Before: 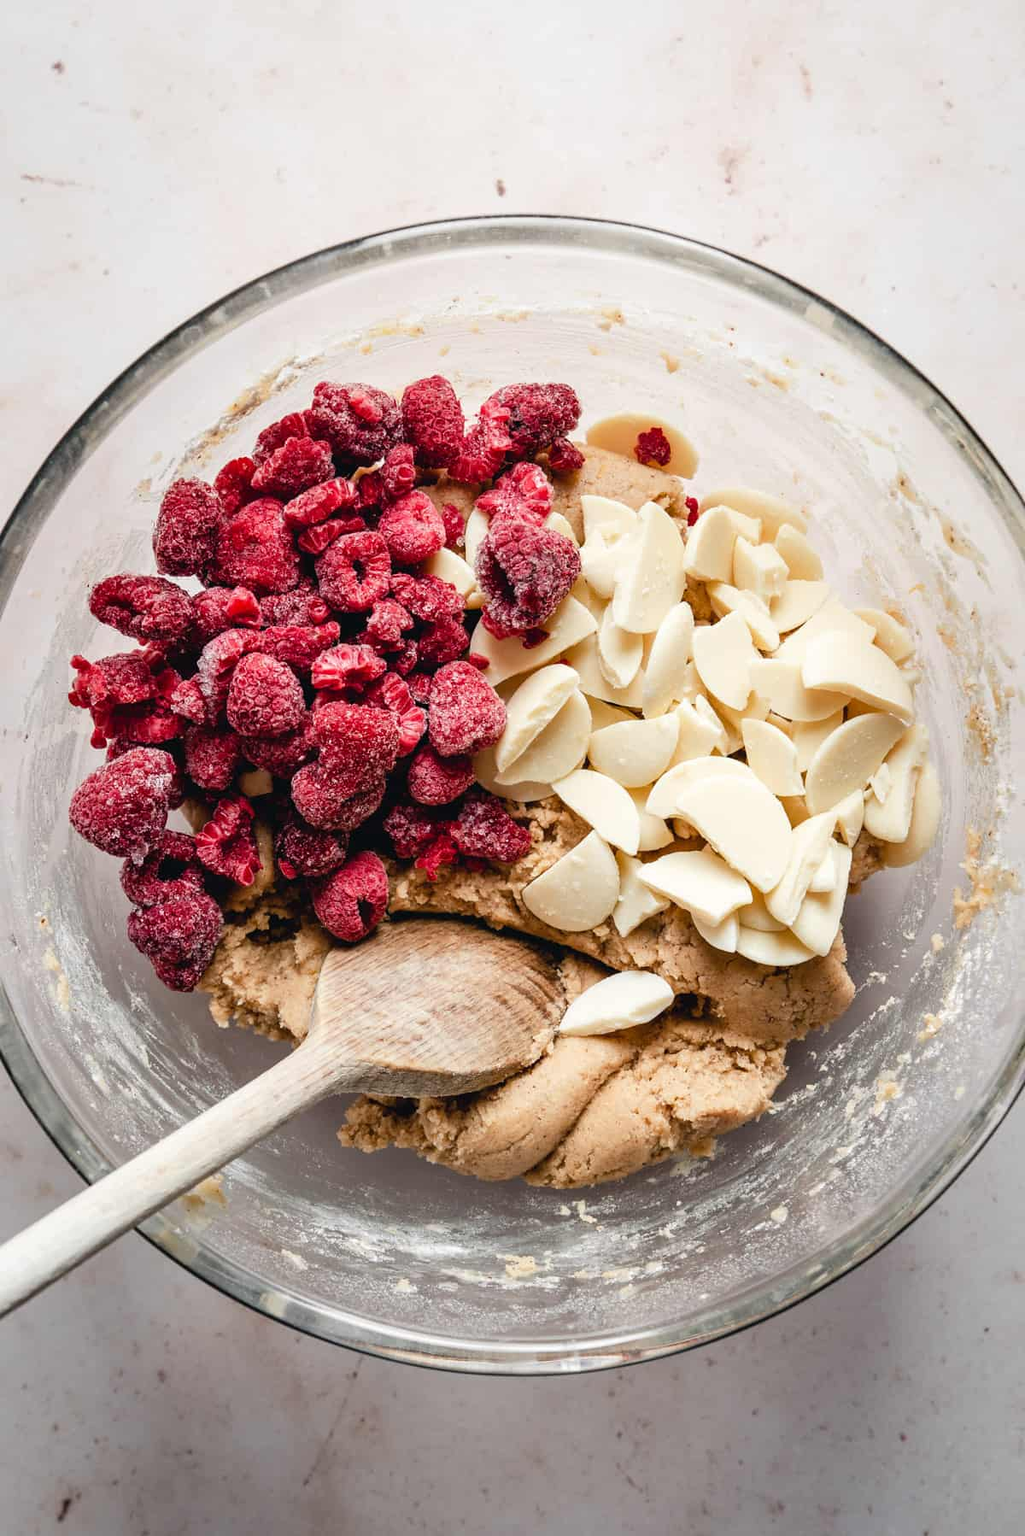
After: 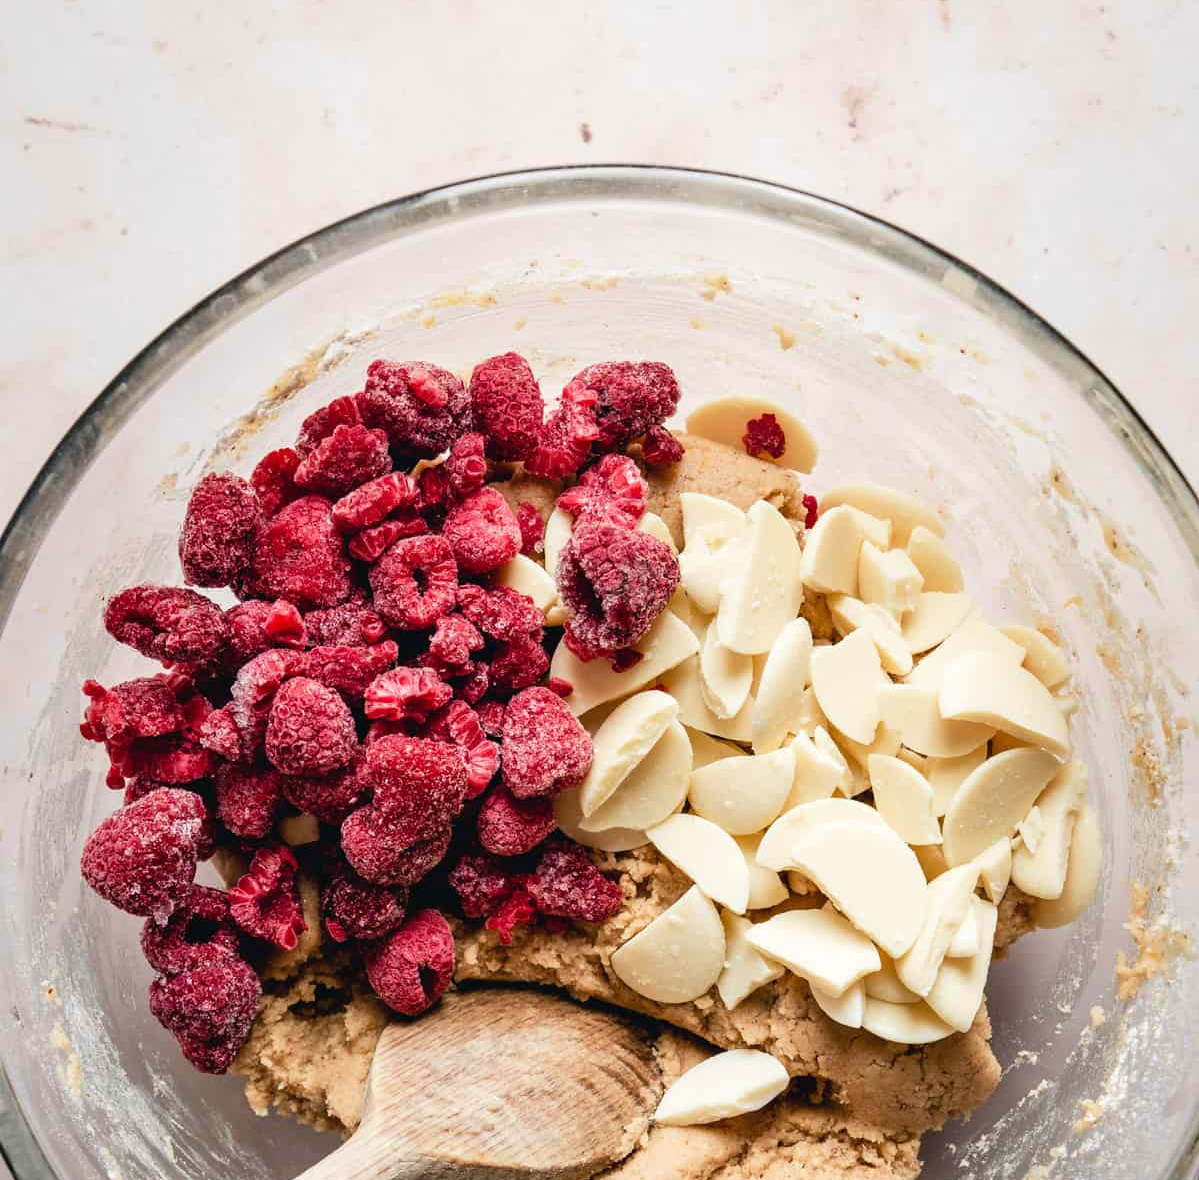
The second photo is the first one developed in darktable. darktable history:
crop and rotate: top 4.848%, bottom 29.503%
velvia: on, module defaults
